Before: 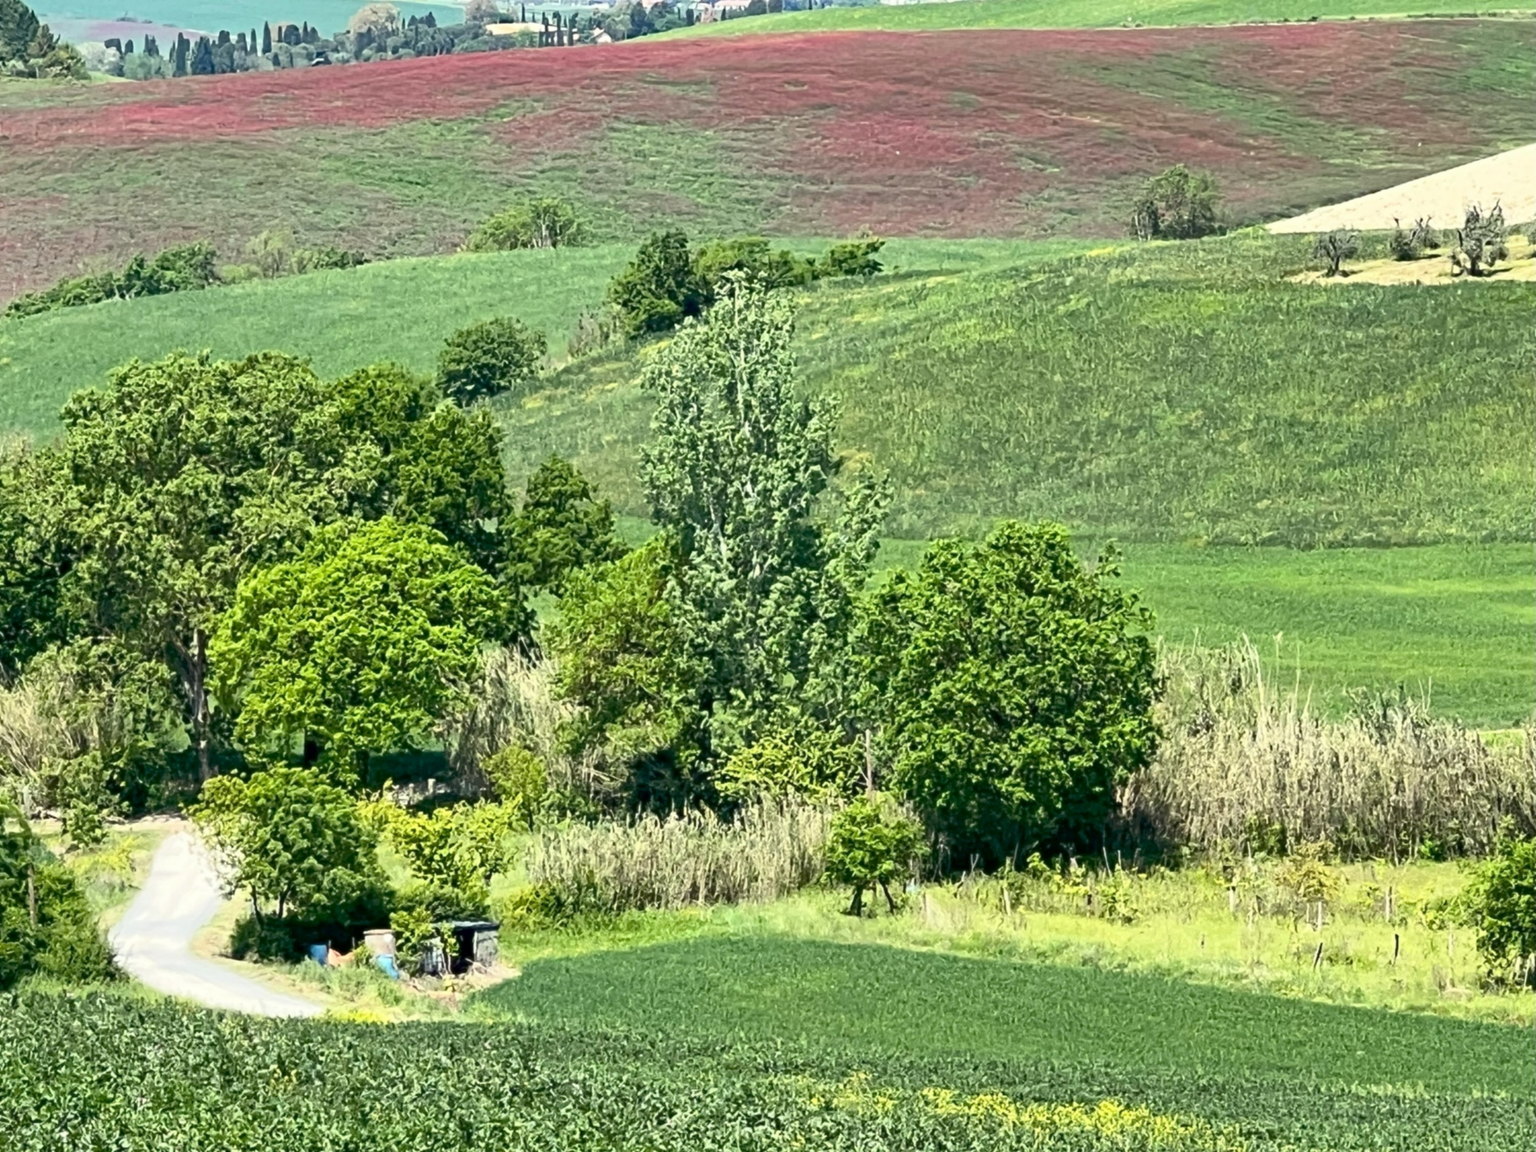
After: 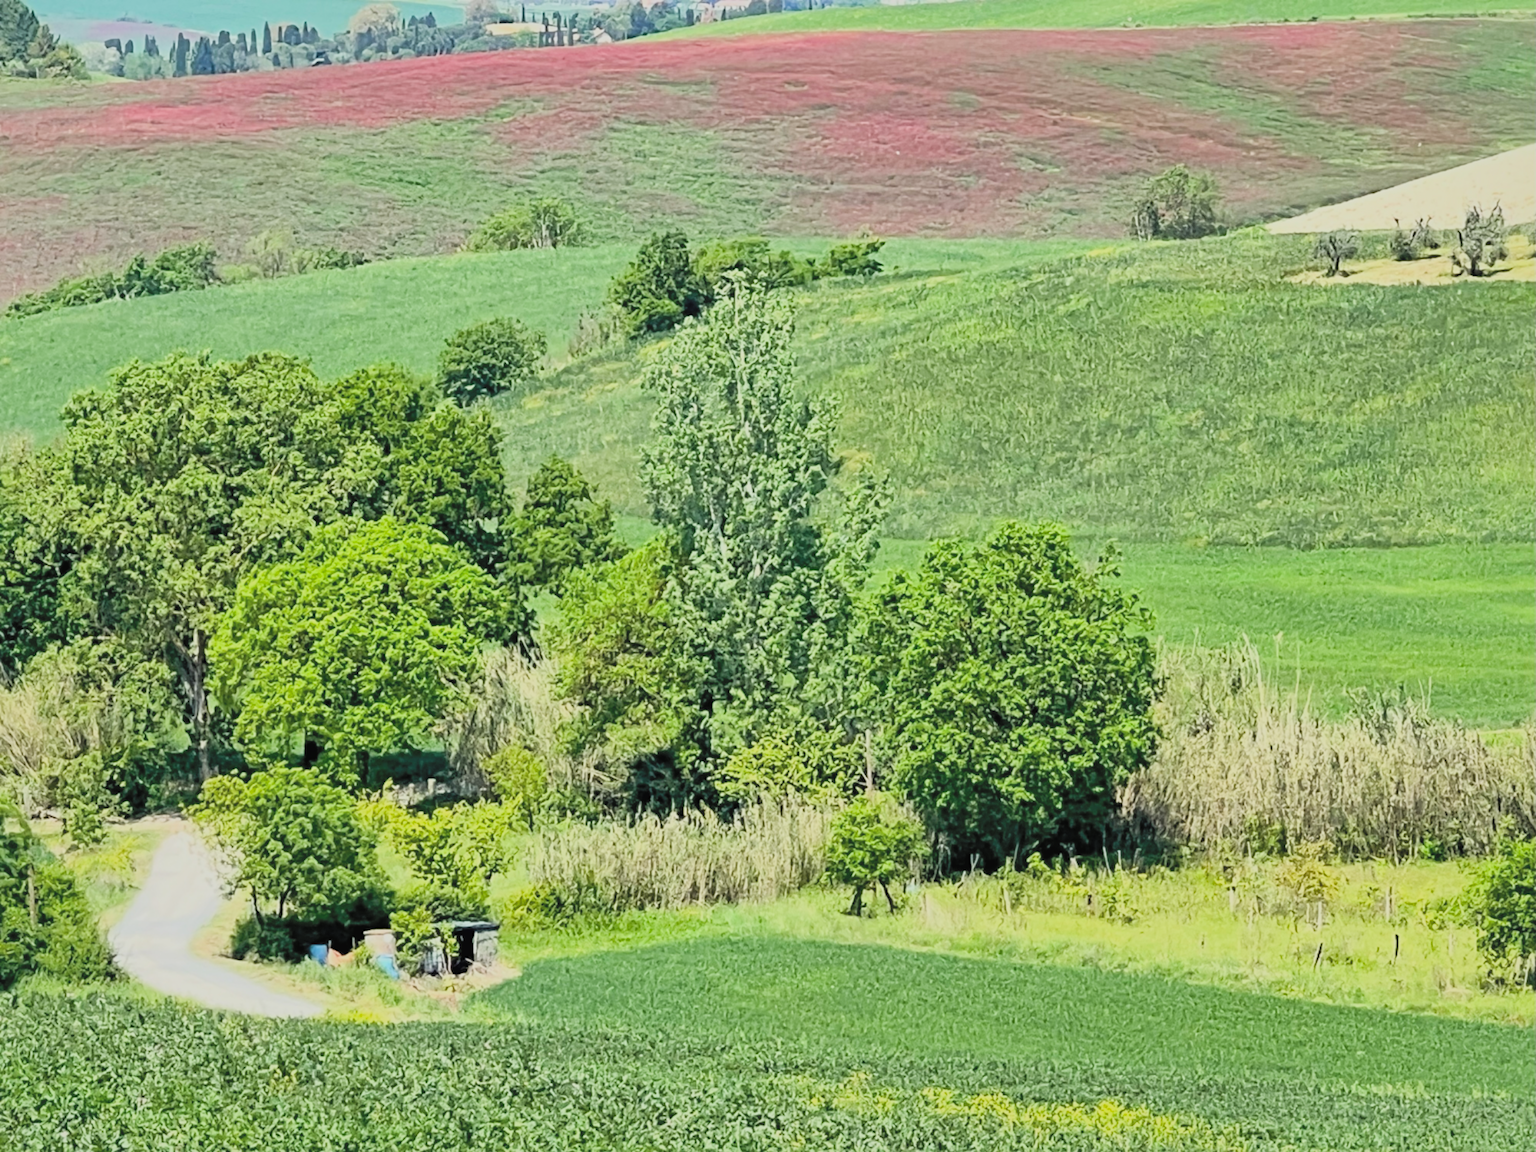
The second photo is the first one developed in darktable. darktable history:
shadows and highlights: on, module defaults
exposure: compensate highlight preservation false
sharpen: amount 0.2
filmic rgb: black relative exposure -7.32 EV, white relative exposure 5.09 EV, hardness 3.2
contrast brightness saturation: contrast 0.1, brightness 0.3, saturation 0.14
